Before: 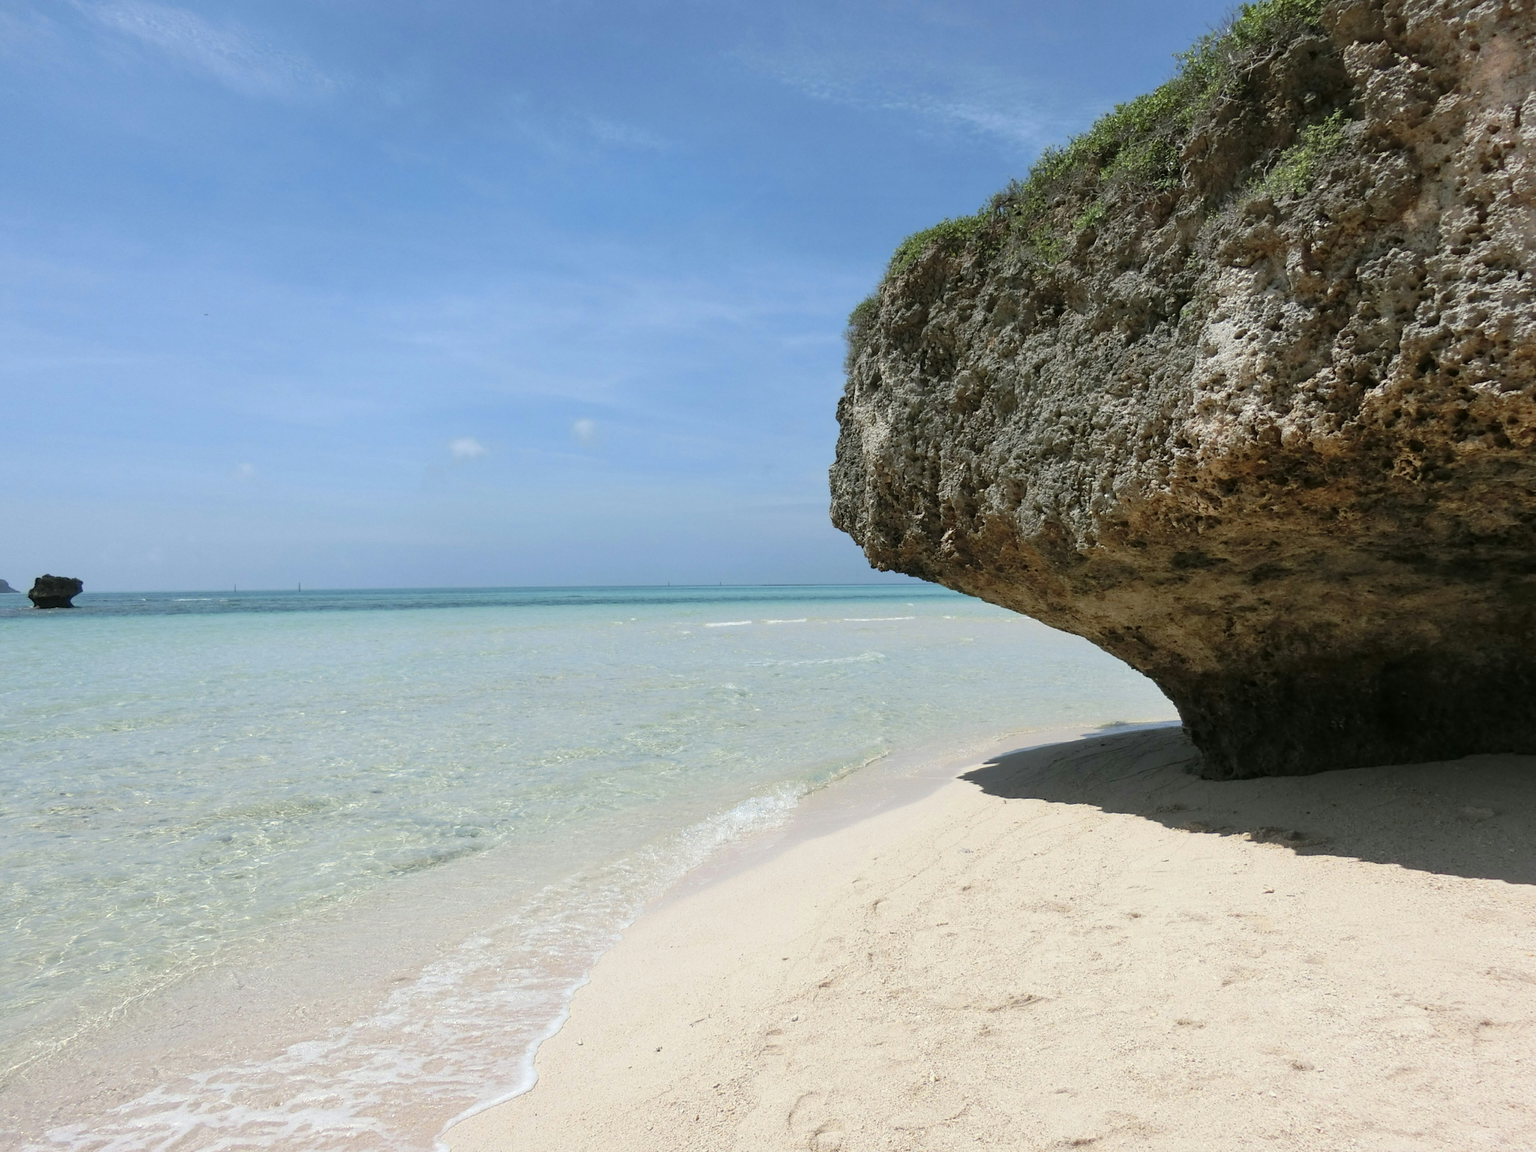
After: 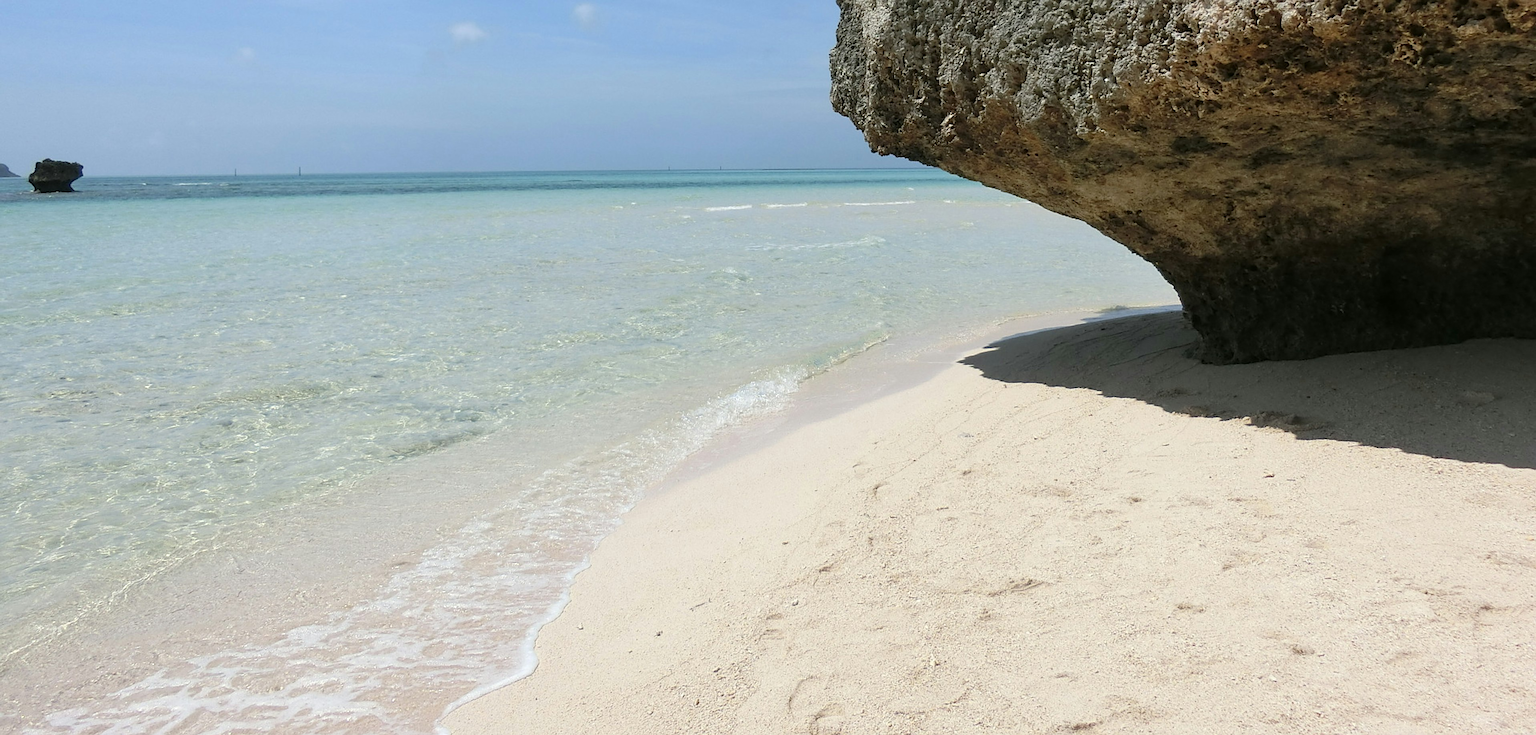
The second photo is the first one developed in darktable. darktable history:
sharpen: on, module defaults
crop and rotate: top 36.121%
